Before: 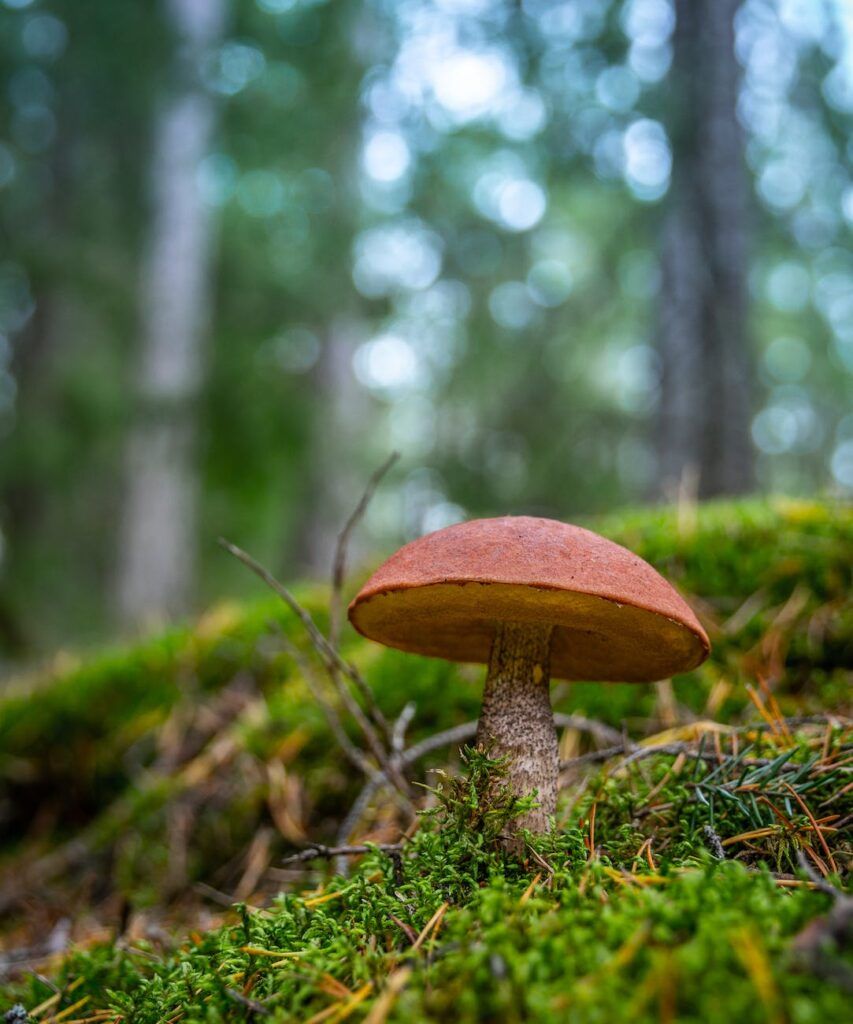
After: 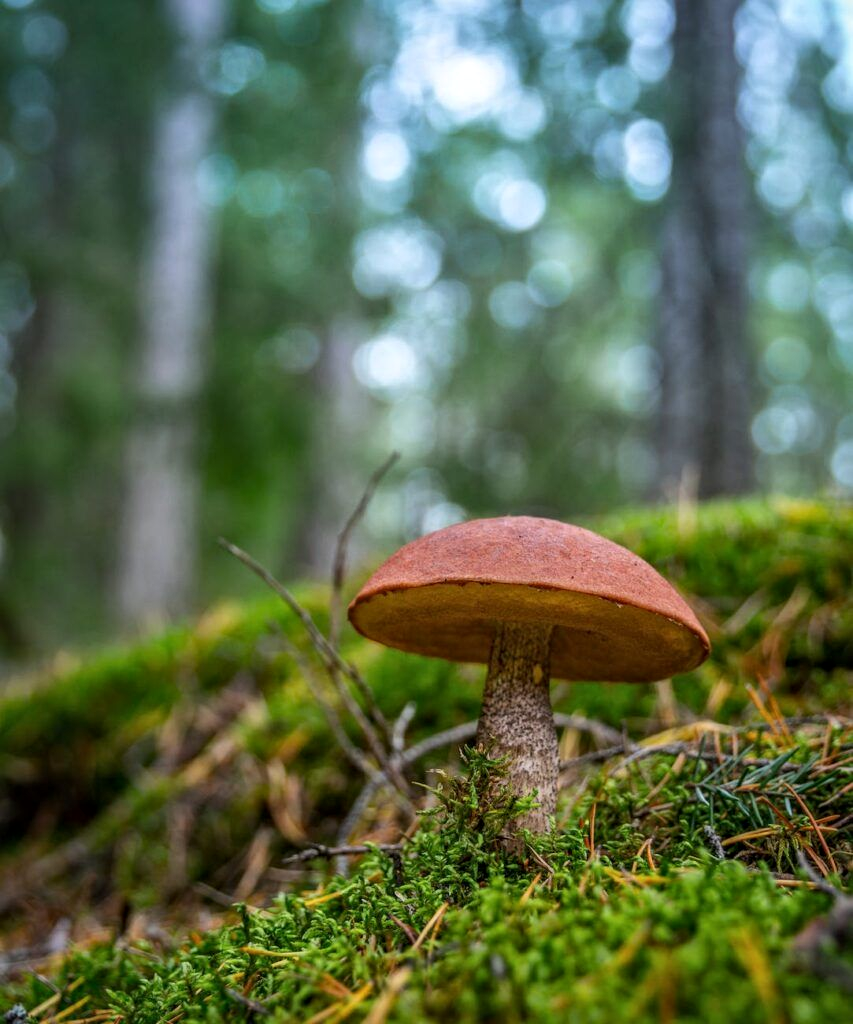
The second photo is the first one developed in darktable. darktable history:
local contrast: mode bilateral grid, contrast 27, coarseness 16, detail 116%, midtone range 0.2
